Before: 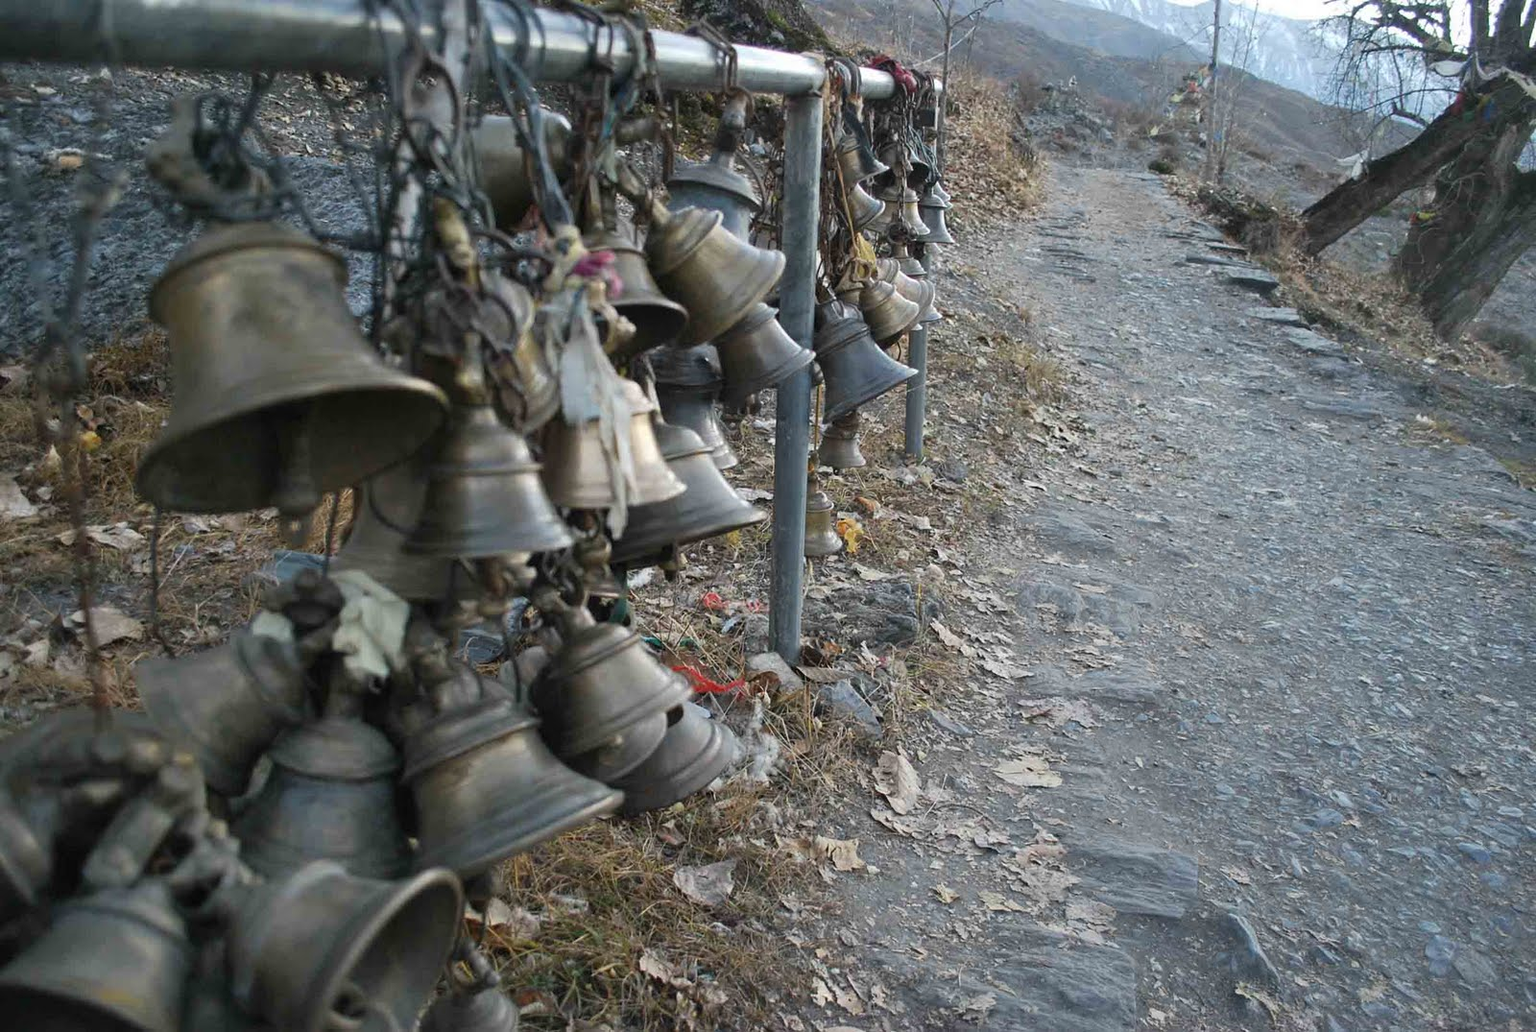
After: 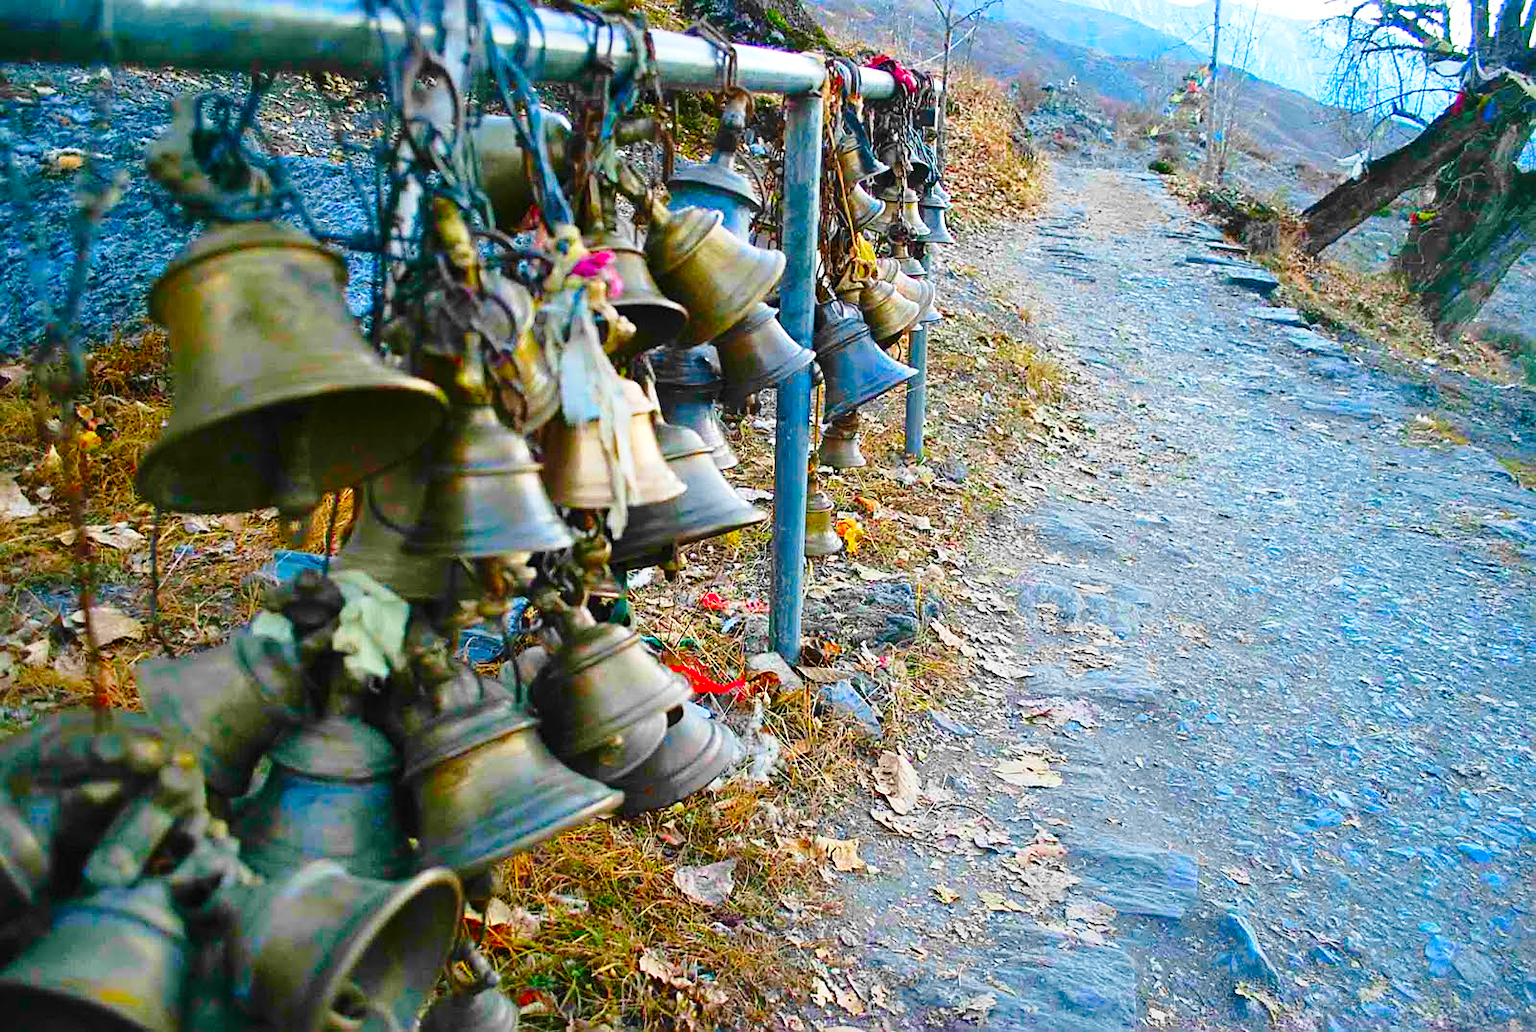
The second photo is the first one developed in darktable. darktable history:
base curve: curves: ch0 [(0, 0) (0.028, 0.03) (0.121, 0.232) (0.46, 0.748) (0.859, 0.968) (1, 1)], preserve colors none
sharpen: on, module defaults
color correction: saturation 3
